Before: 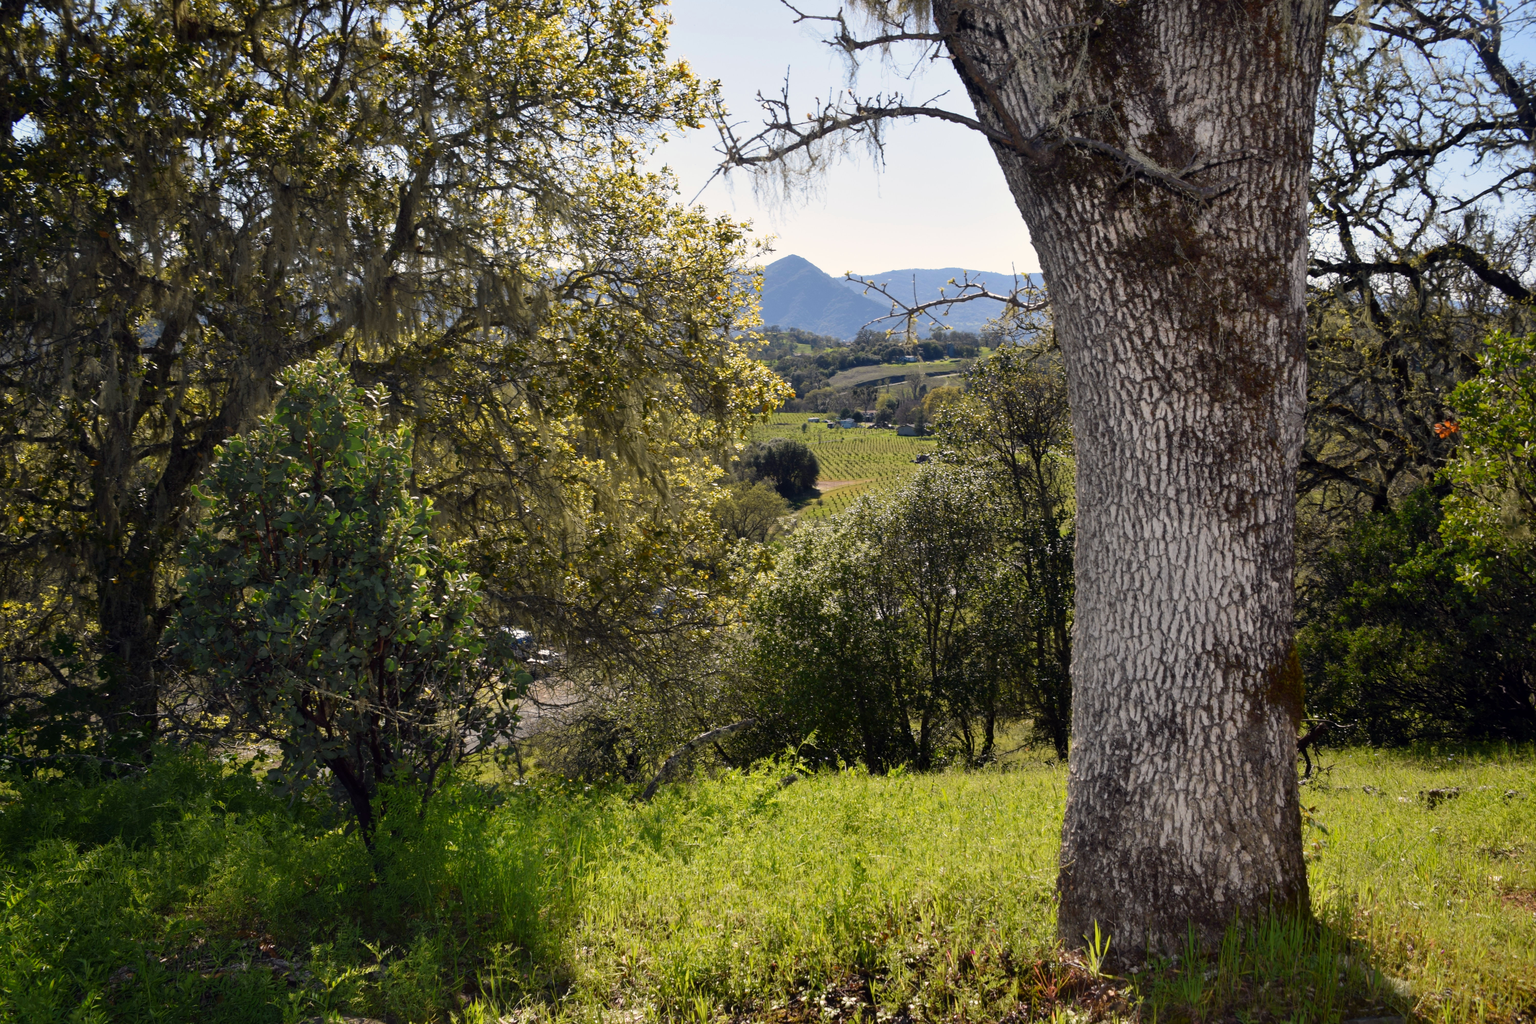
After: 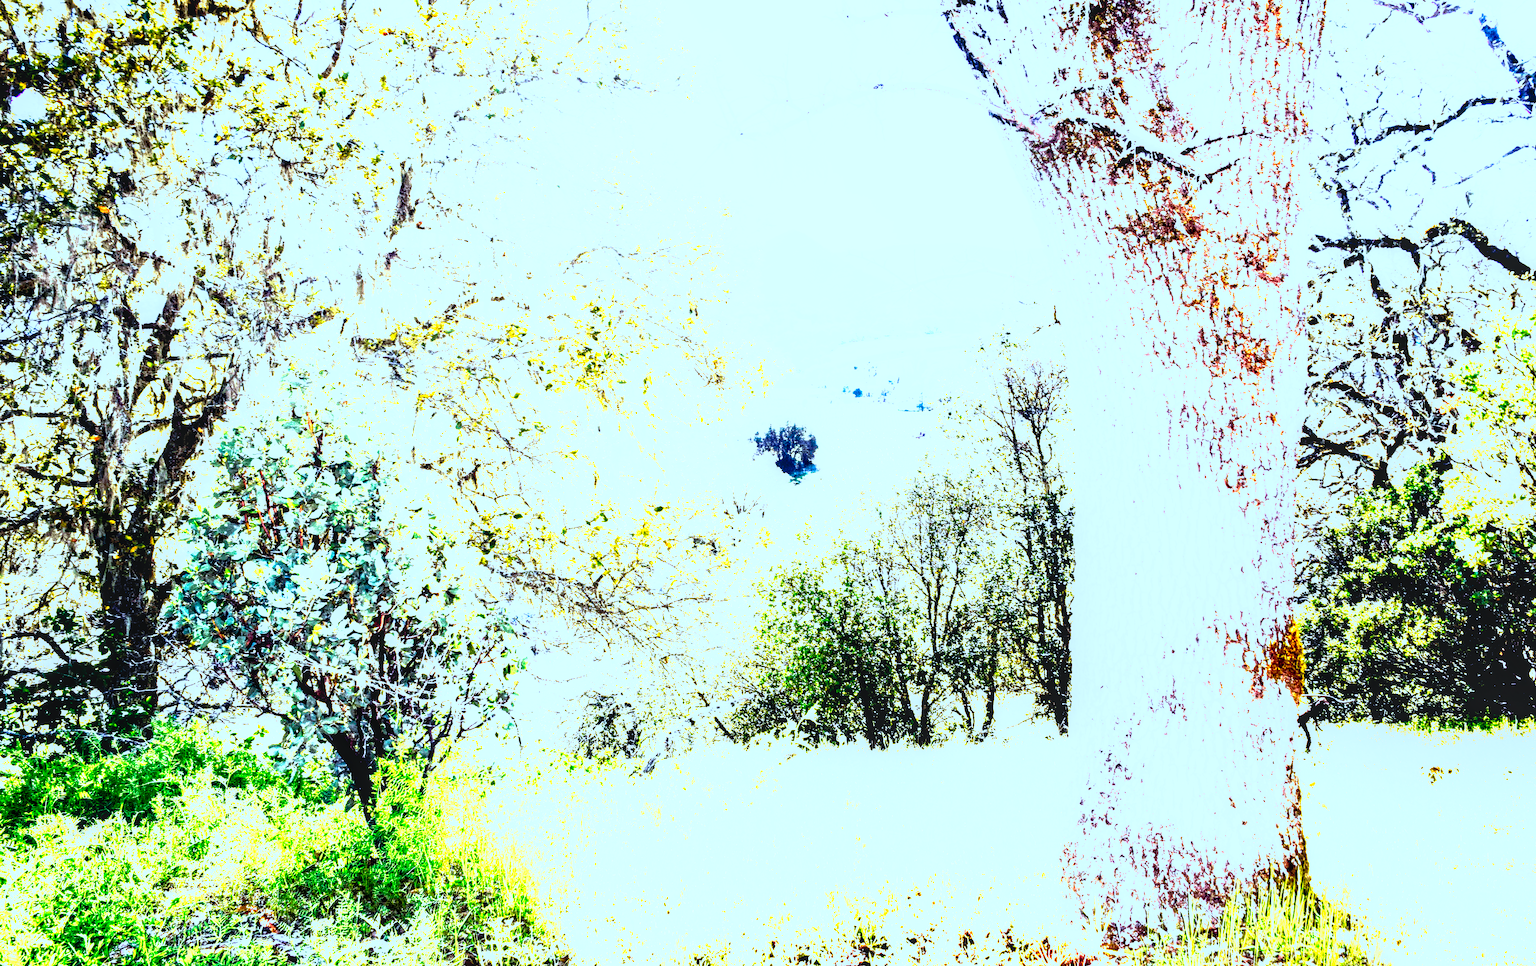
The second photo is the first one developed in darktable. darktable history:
local contrast: detail 130%
exposure: exposure 1.145 EV, compensate highlight preservation false
crop and rotate: top 2.467%, bottom 3.127%
tone curve: curves: ch0 [(0, 0) (0.003, 0.01) (0.011, 0.011) (0.025, 0.008) (0.044, 0.007) (0.069, 0.006) (0.1, 0.005) (0.136, 0.015) (0.177, 0.094) (0.224, 0.241) (0.277, 0.369) (0.335, 0.5) (0.399, 0.648) (0.468, 0.811) (0.543, 0.975) (0.623, 0.989) (0.709, 0.989) (0.801, 0.99) (0.898, 0.99) (1, 1)], preserve colors none
base curve: curves: ch0 [(0, 0) (0.018, 0.026) (0.143, 0.37) (0.33, 0.731) (0.458, 0.853) (0.735, 0.965) (0.905, 0.986) (1, 1)], preserve colors none
color correction: highlights a* -8.93, highlights b* -22.65
tone equalizer: -7 EV 0.145 EV, -6 EV 0.6 EV, -5 EV 1.14 EV, -4 EV 1.35 EV, -3 EV 1.18 EV, -2 EV 0.6 EV, -1 EV 0.167 EV, edges refinement/feathering 500, mask exposure compensation -1.57 EV, preserve details no
